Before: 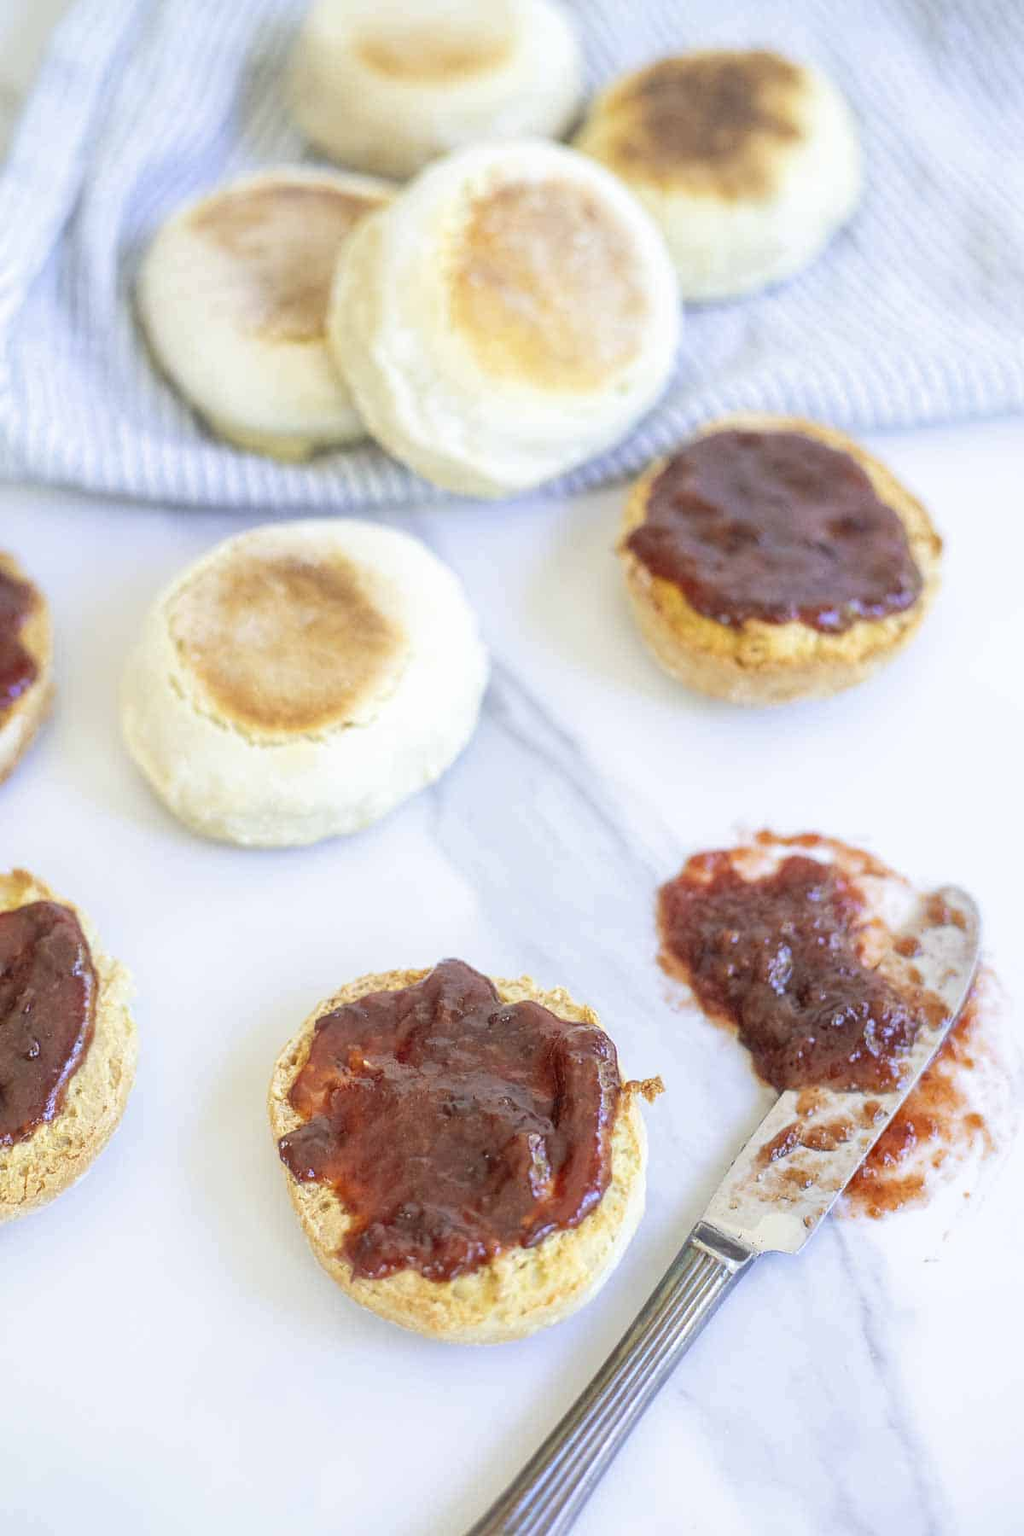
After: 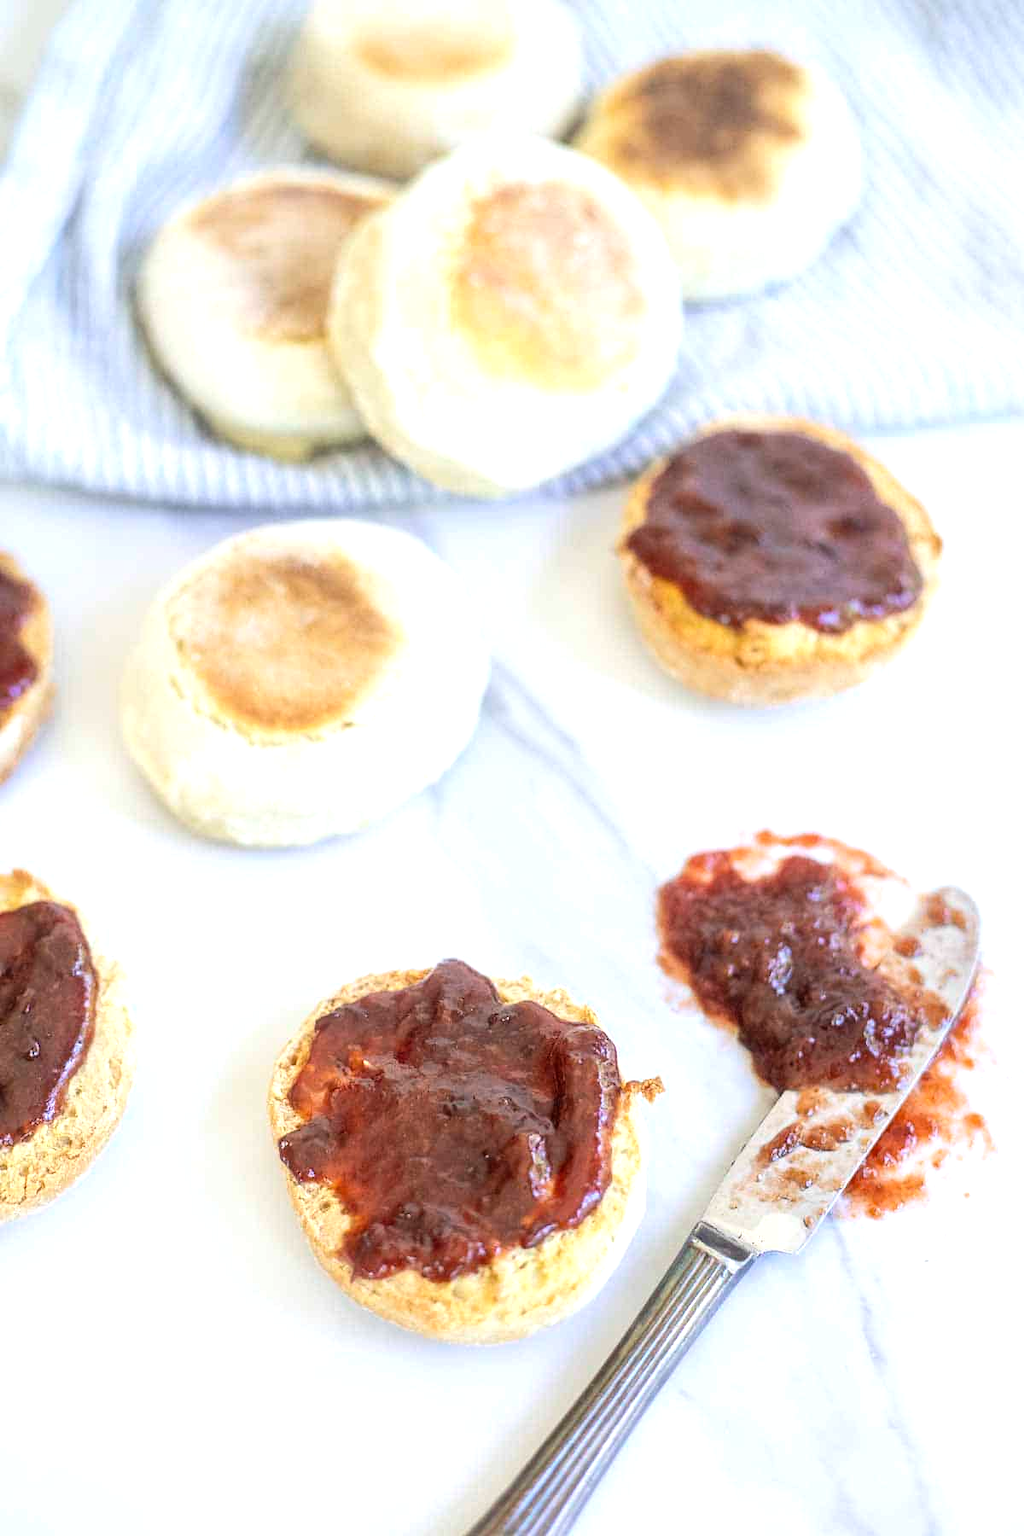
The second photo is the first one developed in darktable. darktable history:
tone equalizer: -8 EV -0.404 EV, -7 EV -0.362 EV, -6 EV -0.344 EV, -5 EV -0.199 EV, -3 EV 0.198 EV, -2 EV 0.347 EV, -1 EV 0.402 EV, +0 EV 0.387 EV, edges refinement/feathering 500, mask exposure compensation -1.57 EV, preserve details no
